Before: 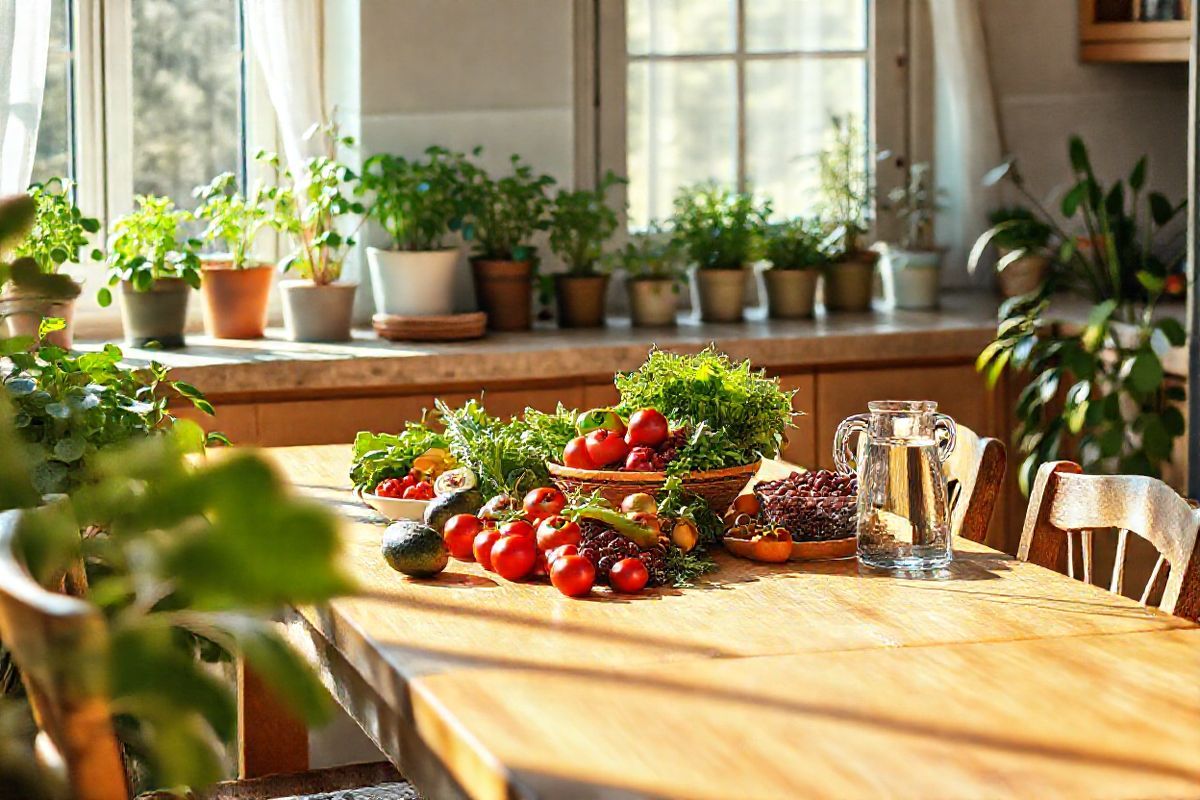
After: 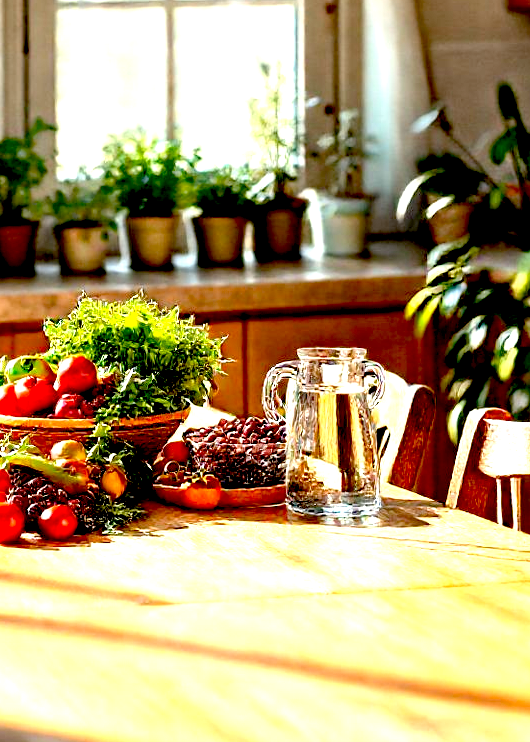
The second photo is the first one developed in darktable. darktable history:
crop: left 47.628%, top 6.643%, right 7.874%
exposure: black level correction 0.035, exposure 0.9 EV, compensate highlight preservation false
